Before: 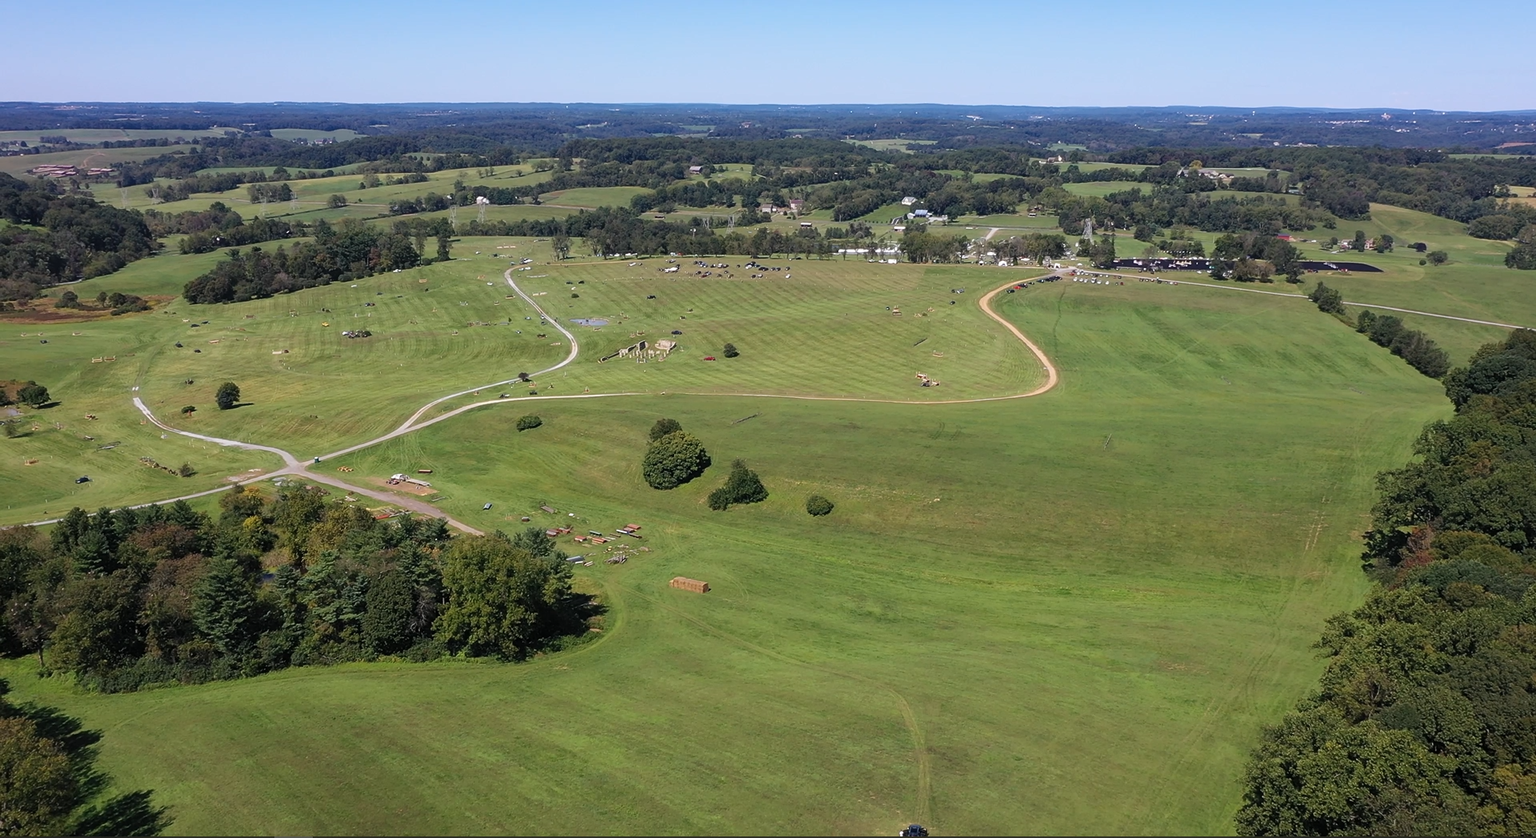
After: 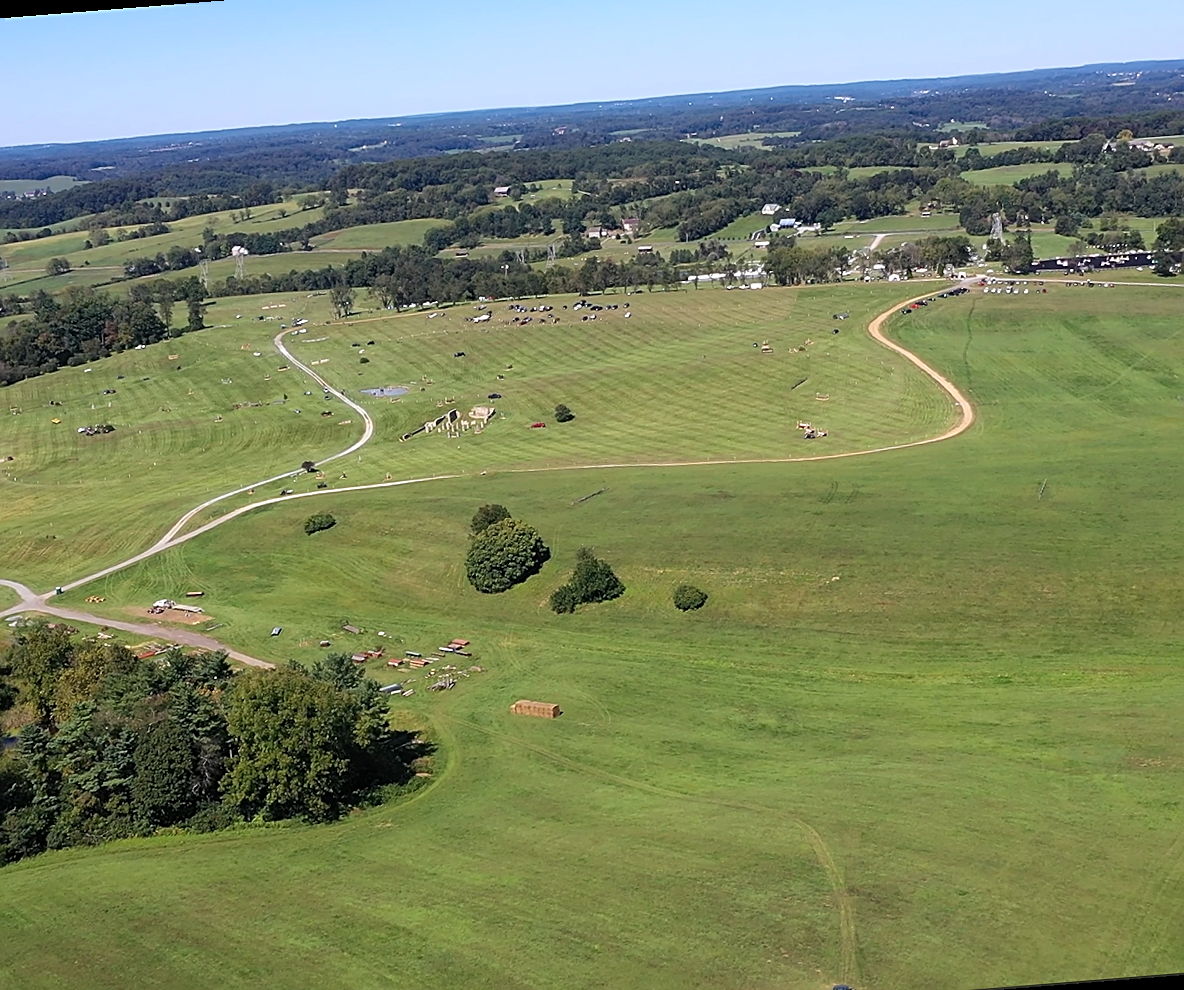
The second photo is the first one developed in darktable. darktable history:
sharpen: on, module defaults
exposure: black level correction 0.001, exposure 0.191 EV, compensate highlight preservation false
rotate and perspective: rotation -4.57°, crop left 0.054, crop right 0.944, crop top 0.087, crop bottom 0.914
crop: left 15.419%, right 17.914%
